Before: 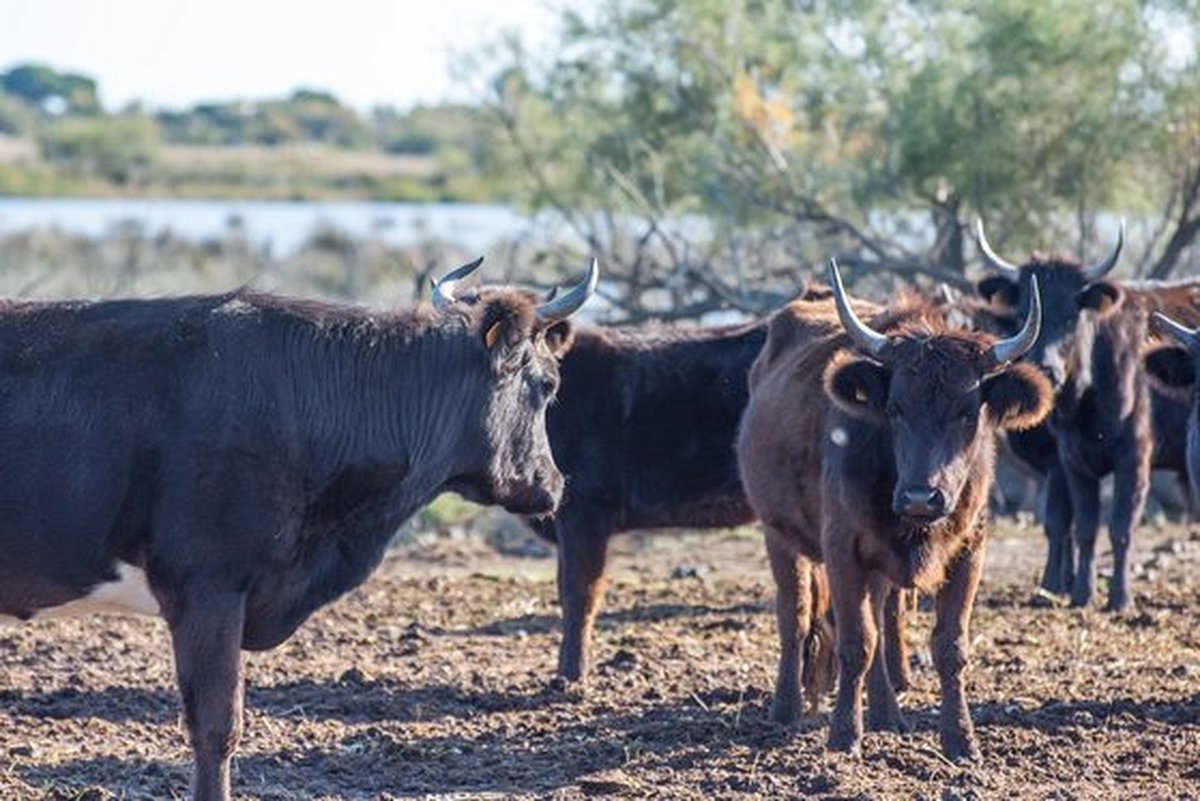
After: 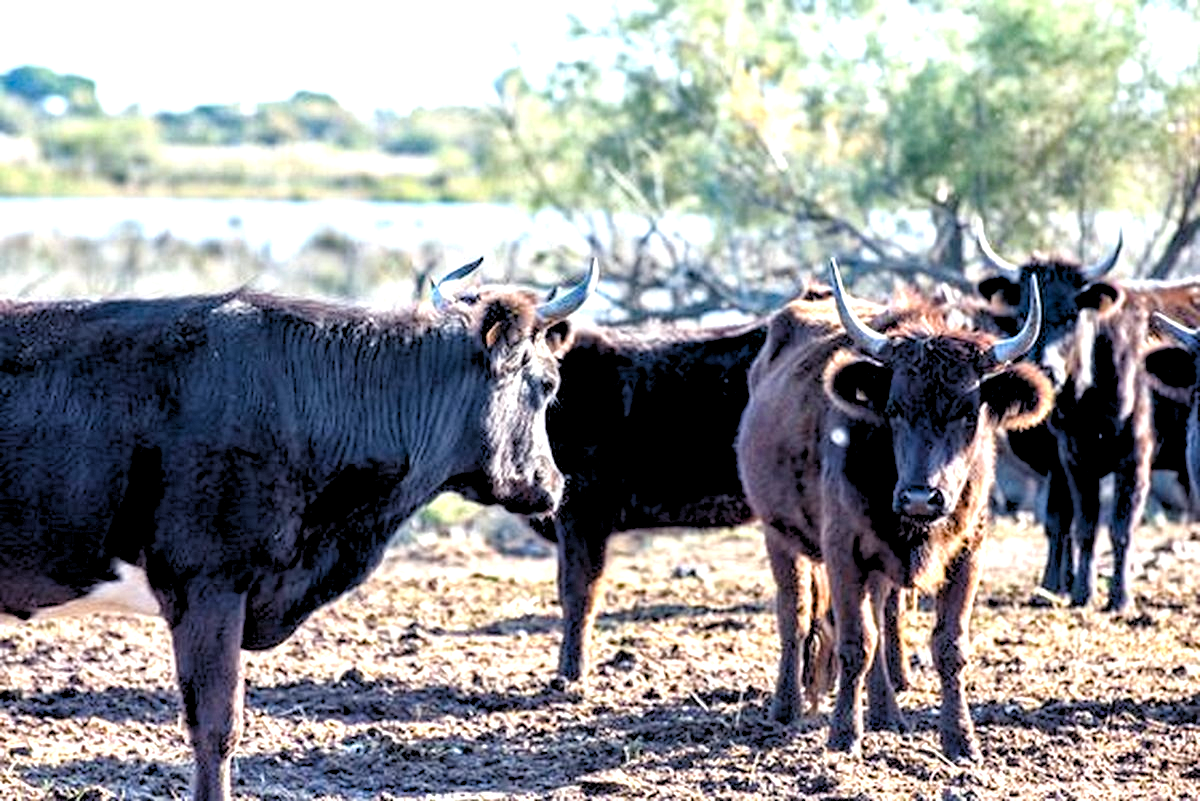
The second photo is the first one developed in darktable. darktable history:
exposure: exposure 1.061 EV, compensate highlight preservation false
rgb levels: levels [[0.034, 0.472, 0.904], [0, 0.5, 1], [0, 0.5, 1]]
haze removal: compatibility mode true, adaptive false
color balance rgb: perceptual saturation grading › global saturation 20%, perceptual saturation grading › highlights -25%, perceptual saturation grading › shadows 25%
